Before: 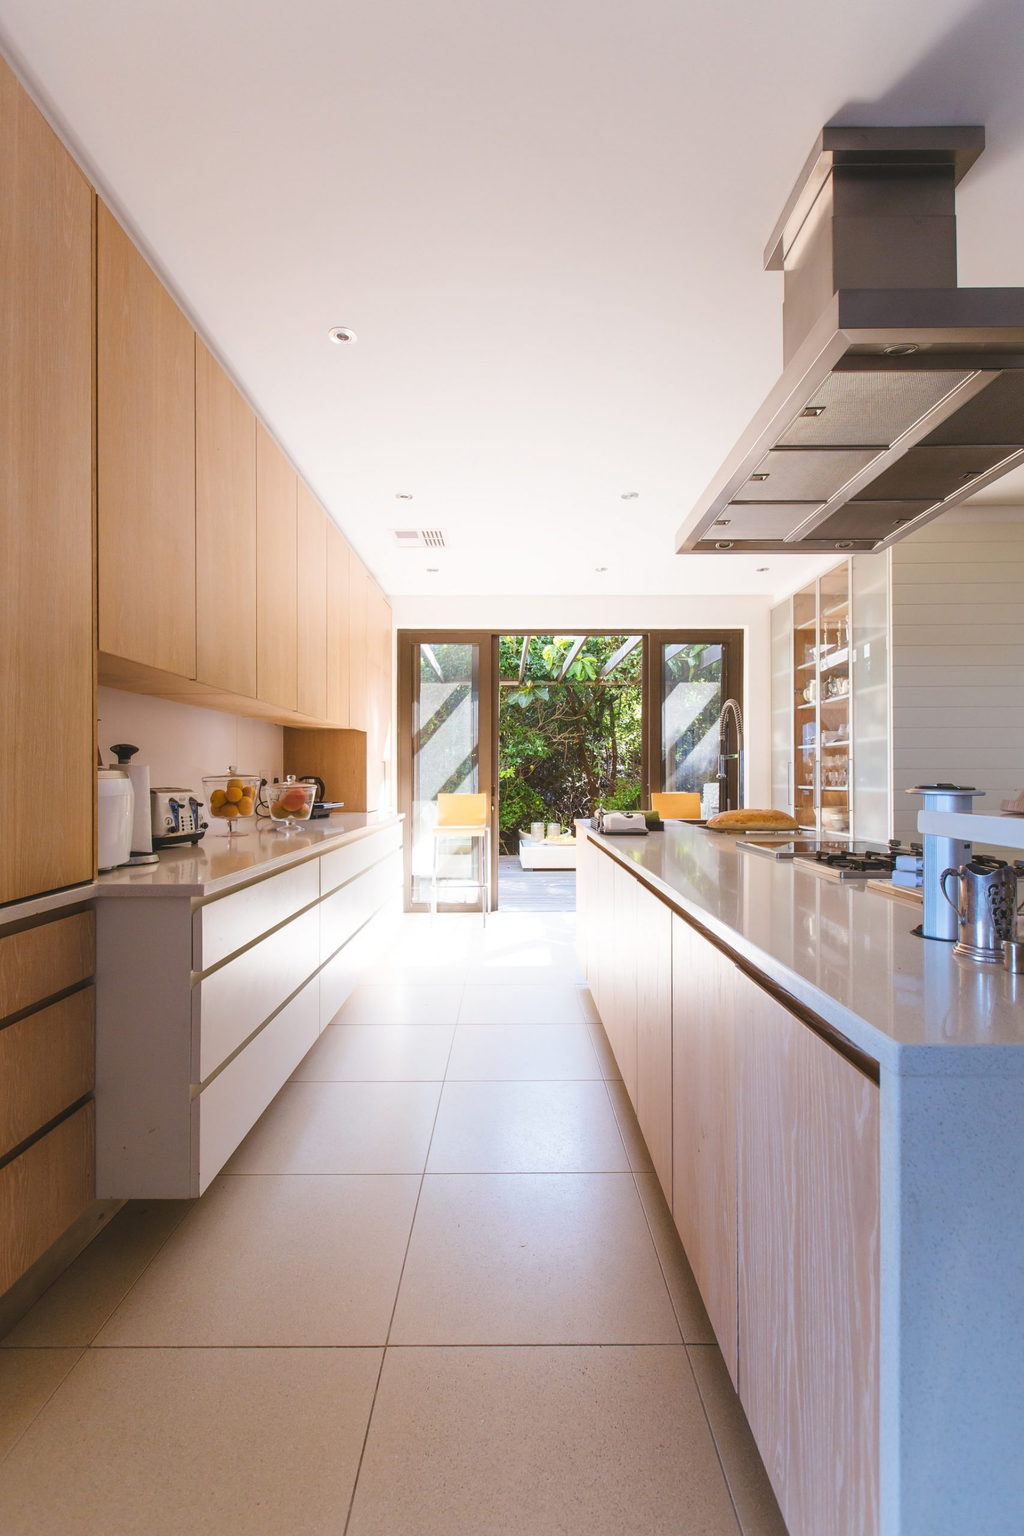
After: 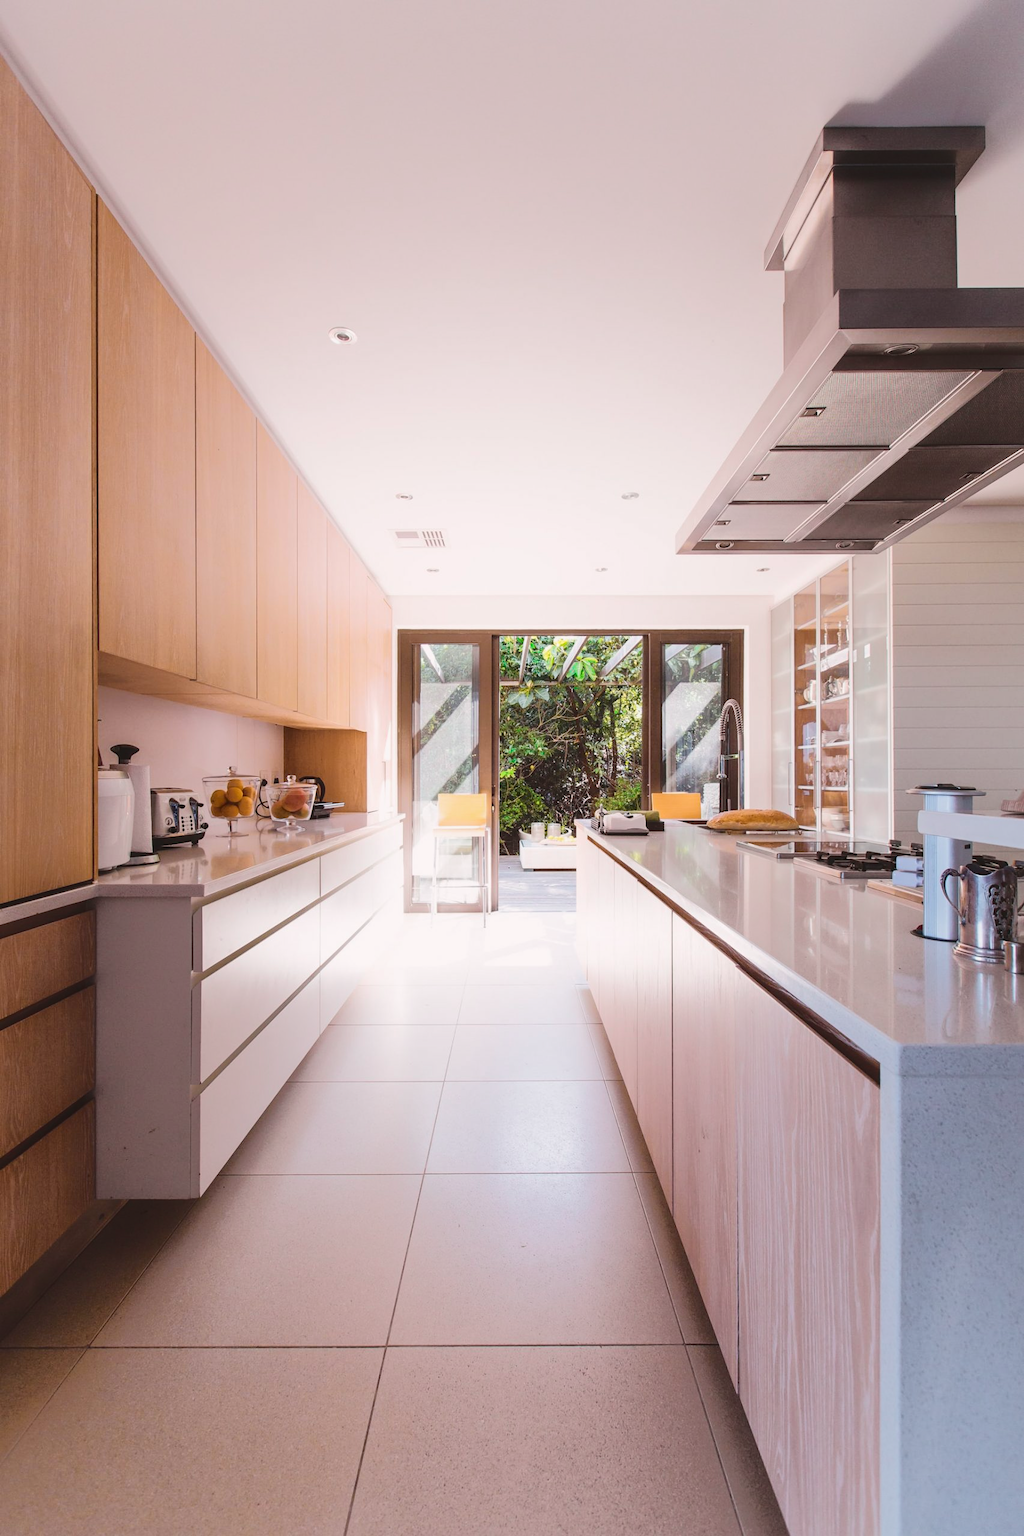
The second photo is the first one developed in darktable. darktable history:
tone curve: curves: ch0 [(0, 0.032) (0.094, 0.08) (0.265, 0.208) (0.41, 0.417) (0.498, 0.496) (0.638, 0.673) (0.845, 0.828) (0.994, 0.964)]; ch1 [(0, 0) (0.161, 0.092) (0.37, 0.302) (0.417, 0.434) (0.492, 0.502) (0.576, 0.589) (0.644, 0.638) (0.725, 0.765) (1, 1)]; ch2 [(0, 0) (0.352, 0.403) (0.45, 0.469) (0.521, 0.515) (0.55, 0.528) (0.589, 0.576) (1, 1)], color space Lab, independent channels, preserve colors none
